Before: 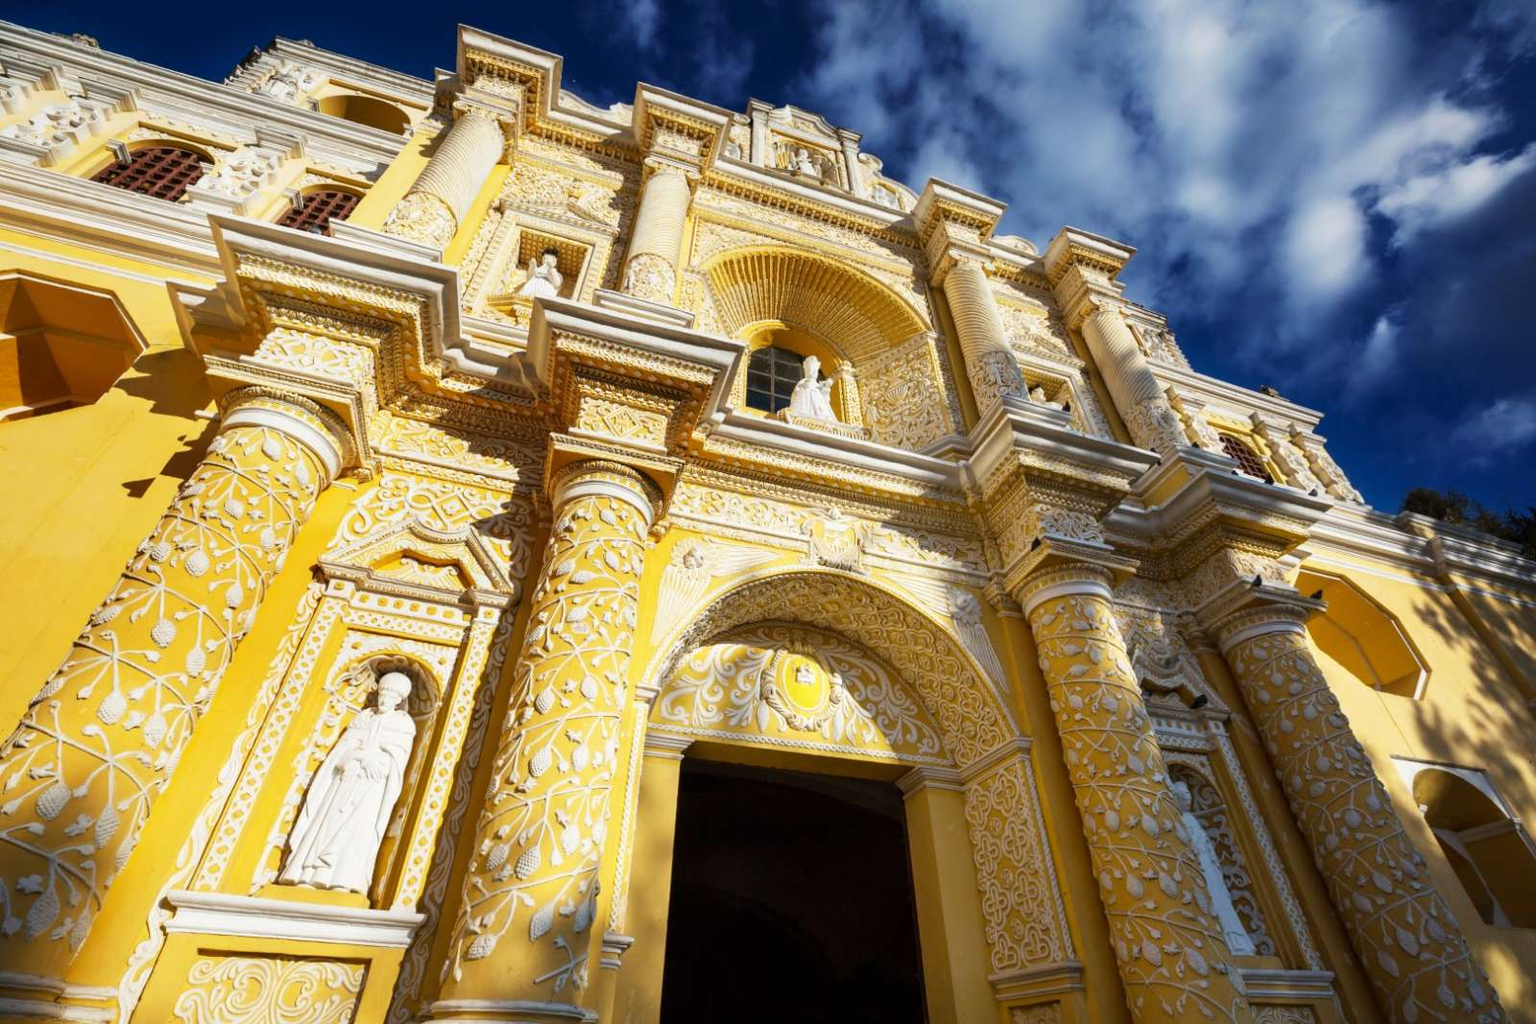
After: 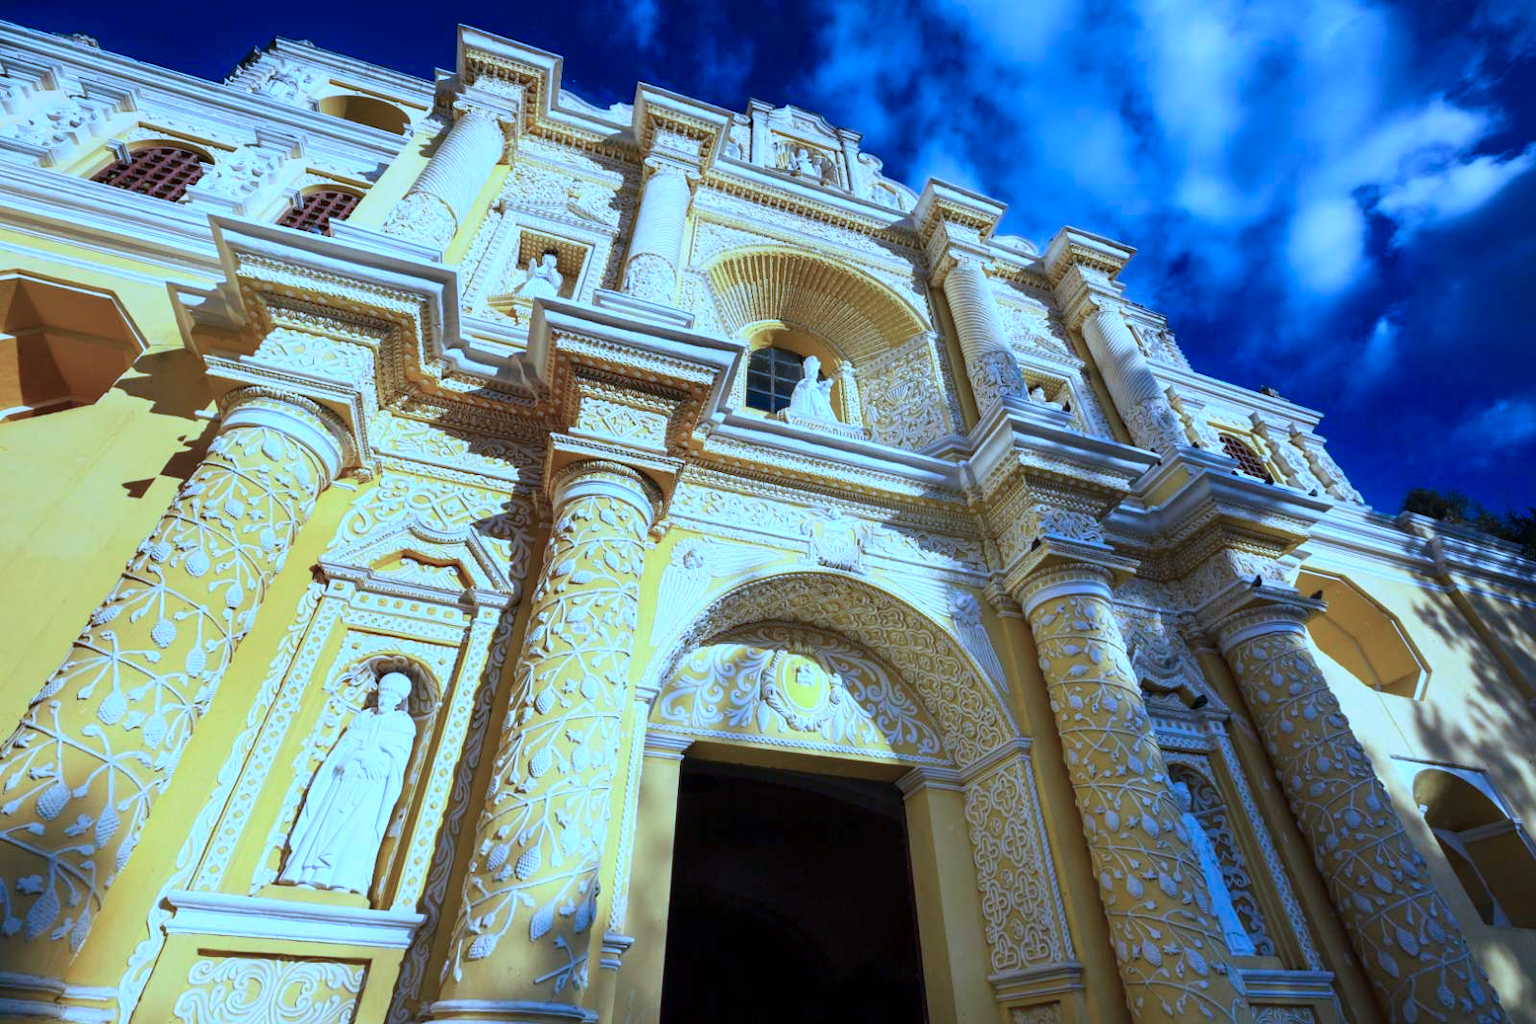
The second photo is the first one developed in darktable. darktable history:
color calibration: gray › normalize channels true, illuminant as shot in camera, x 0.443, y 0.413, temperature 2907.26 K, gamut compression 0.018
